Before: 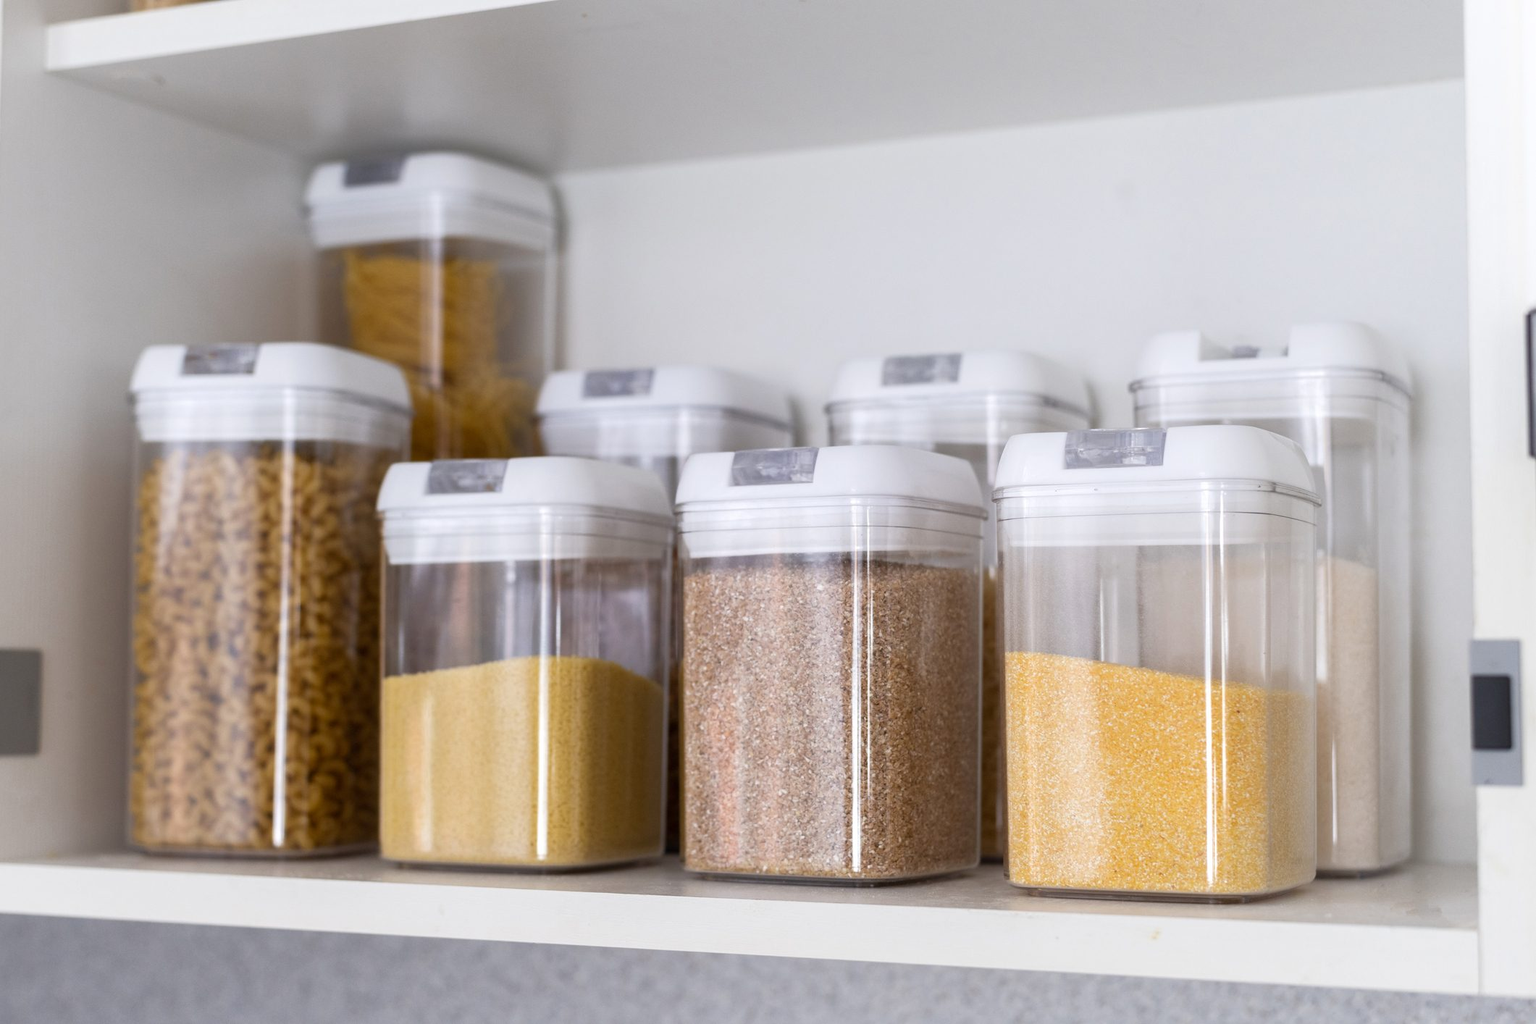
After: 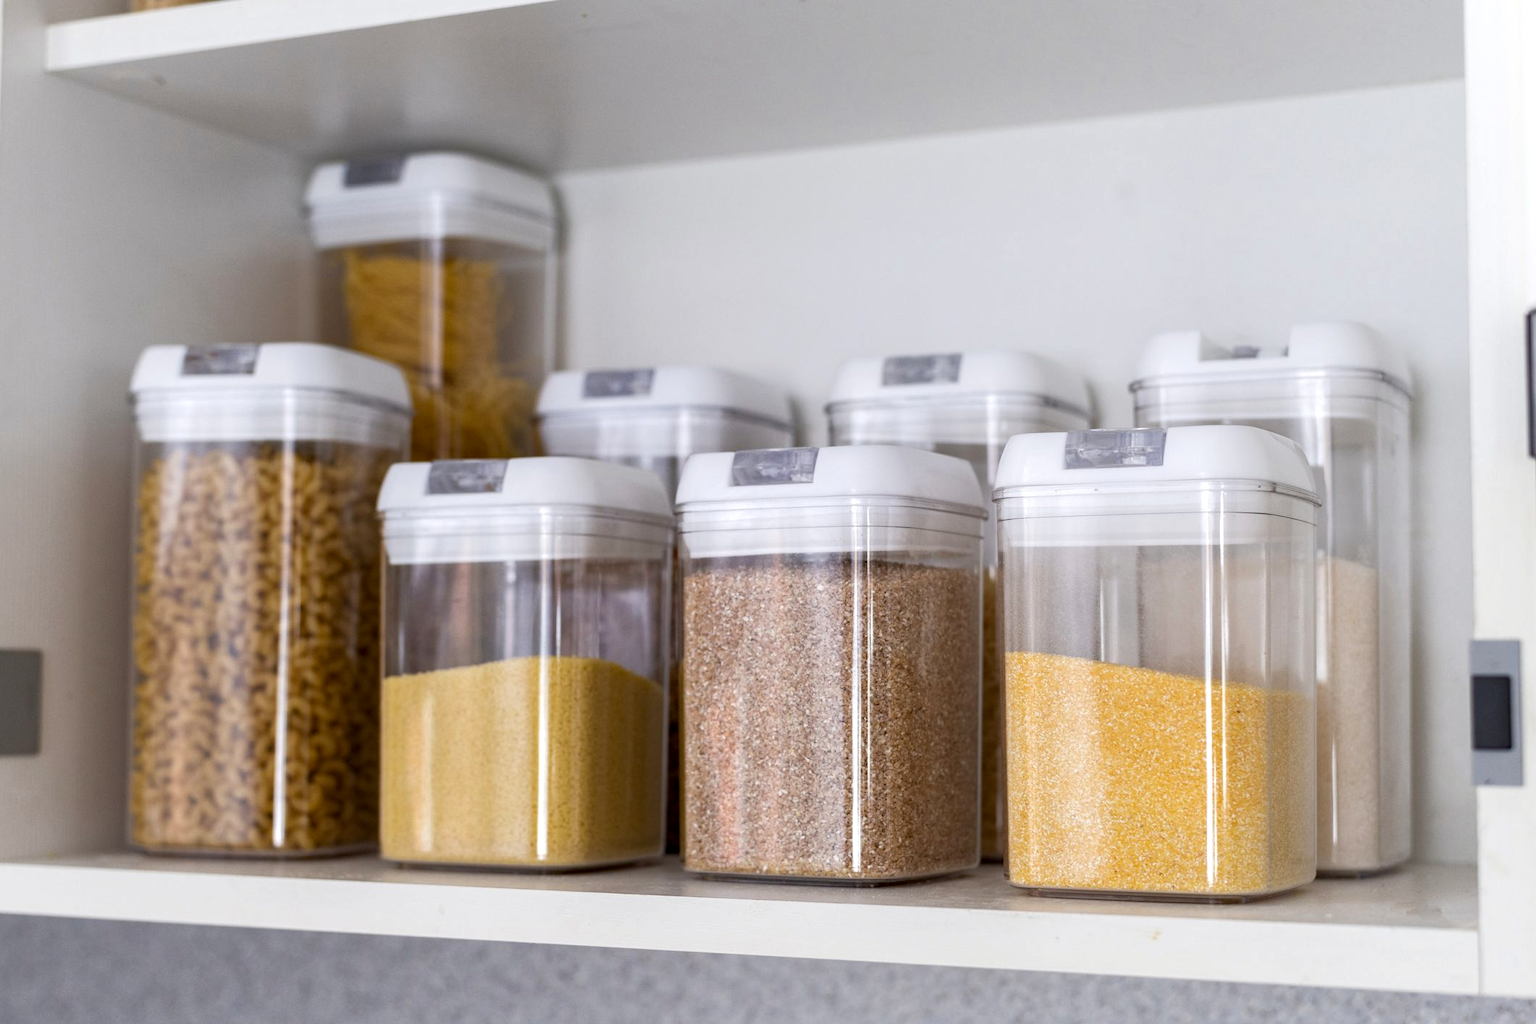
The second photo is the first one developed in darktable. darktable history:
local contrast: highlights 100%, shadows 100%, detail 120%, midtone range 0.2
haze removal: compatibility mode true, adaptive false
